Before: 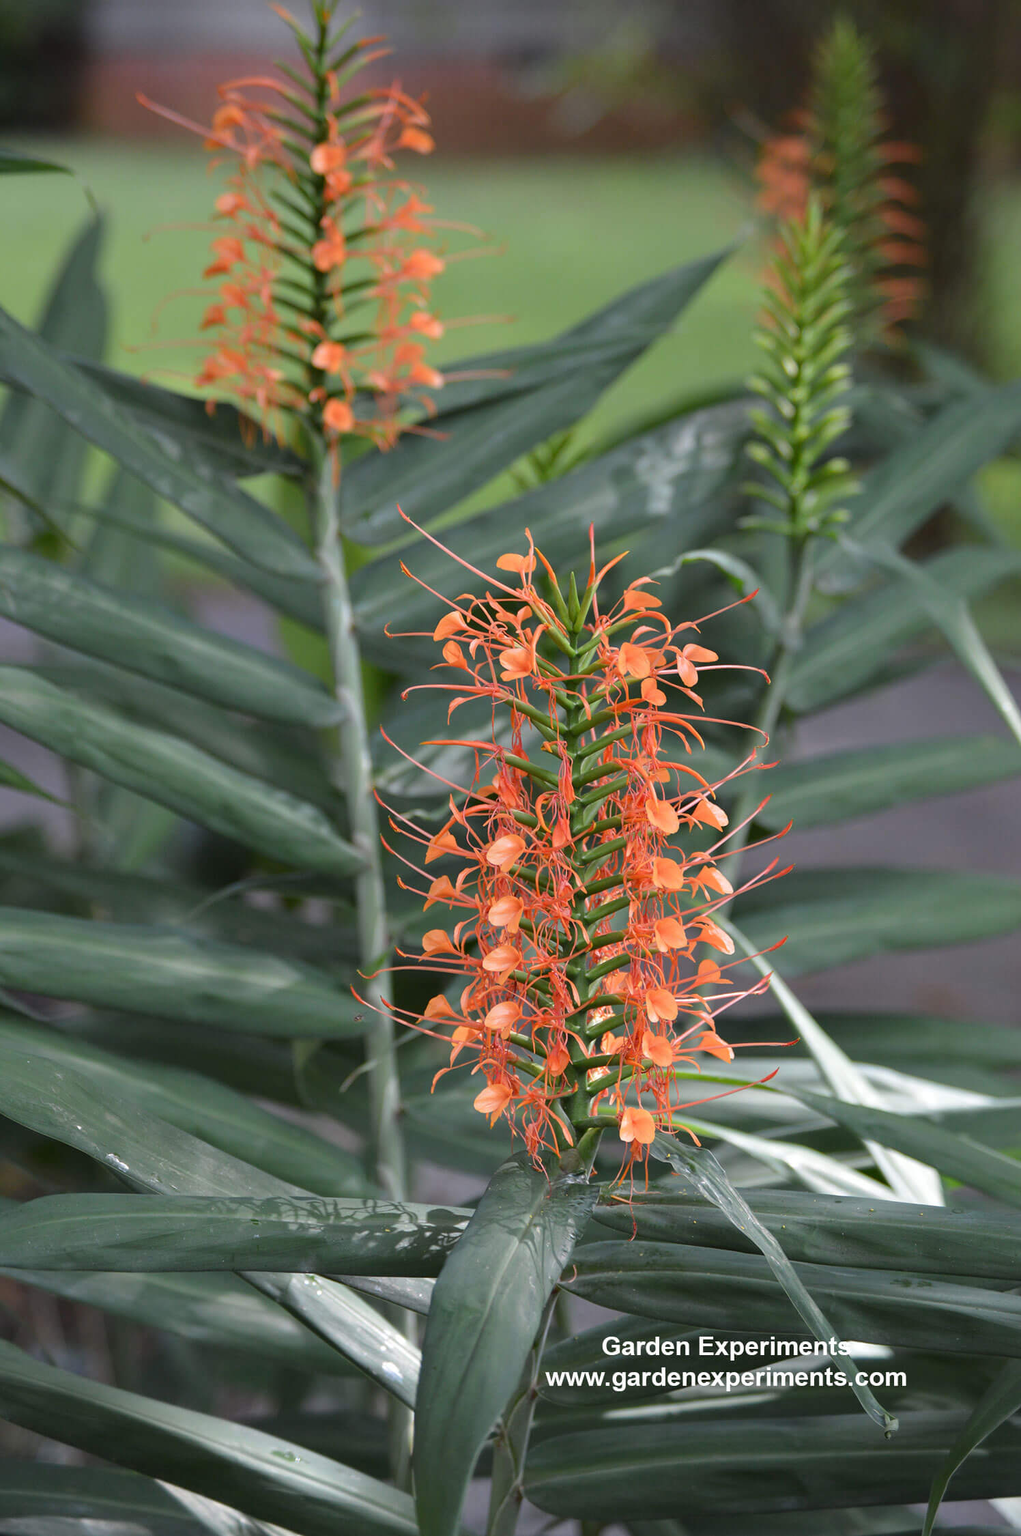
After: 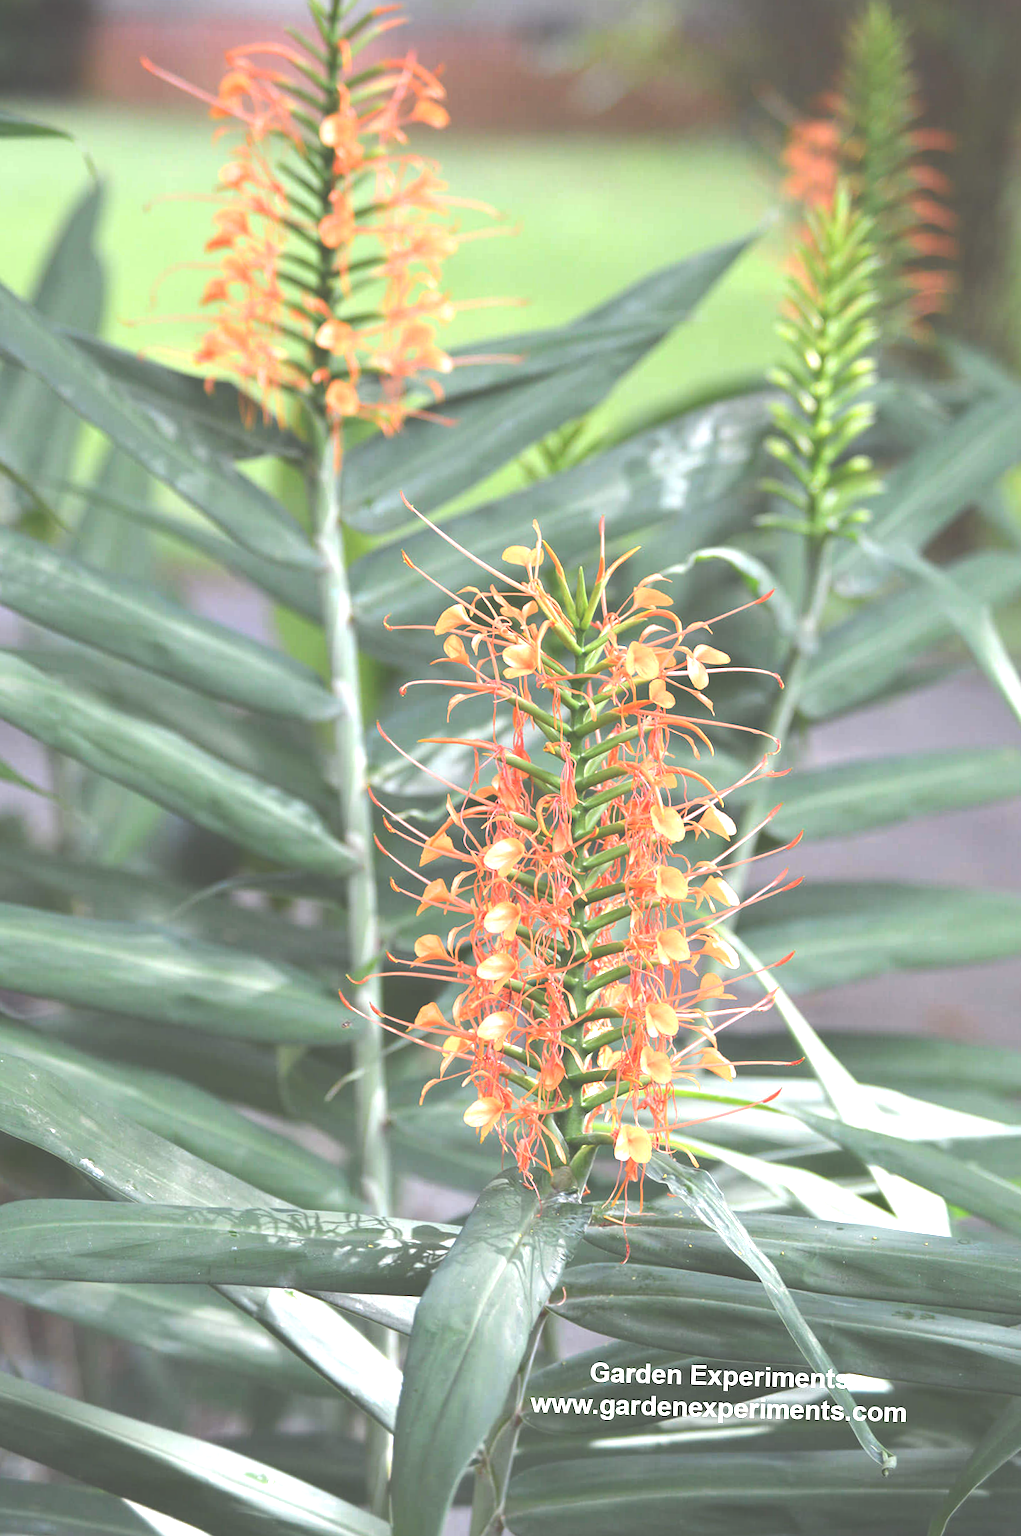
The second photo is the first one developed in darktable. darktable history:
exposure: black level correction -0.023, exposure 1.394 EV, compensate exposure bias true, compensate highlight preservation false
crop and rotate: angle -1.52°
